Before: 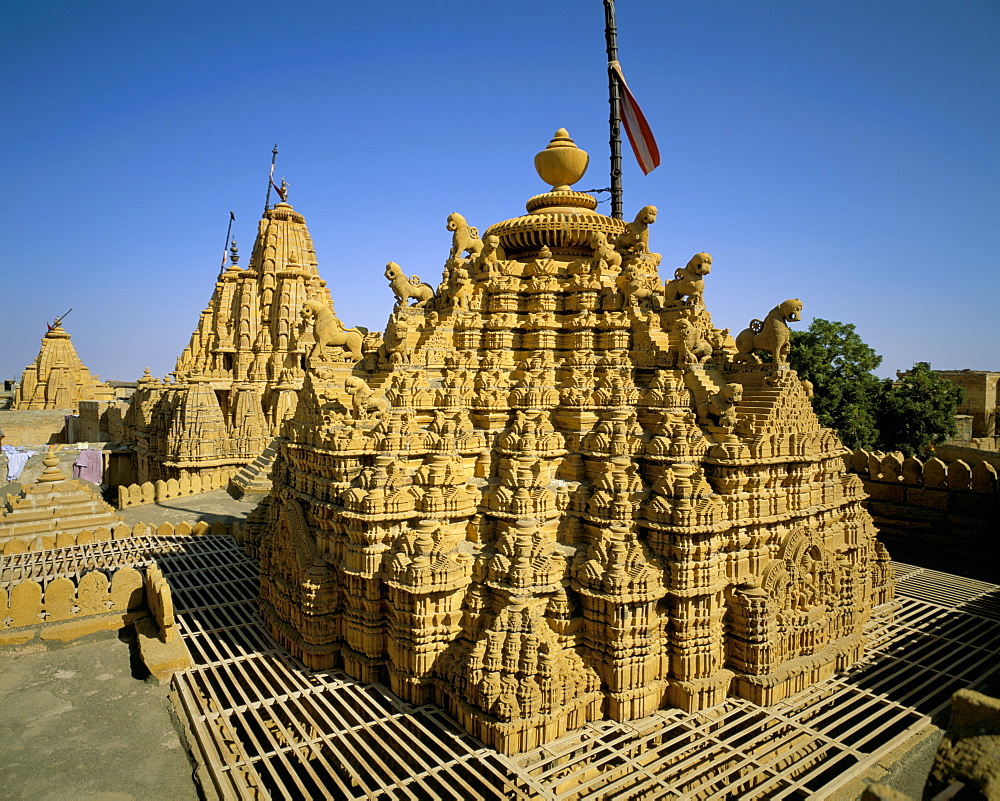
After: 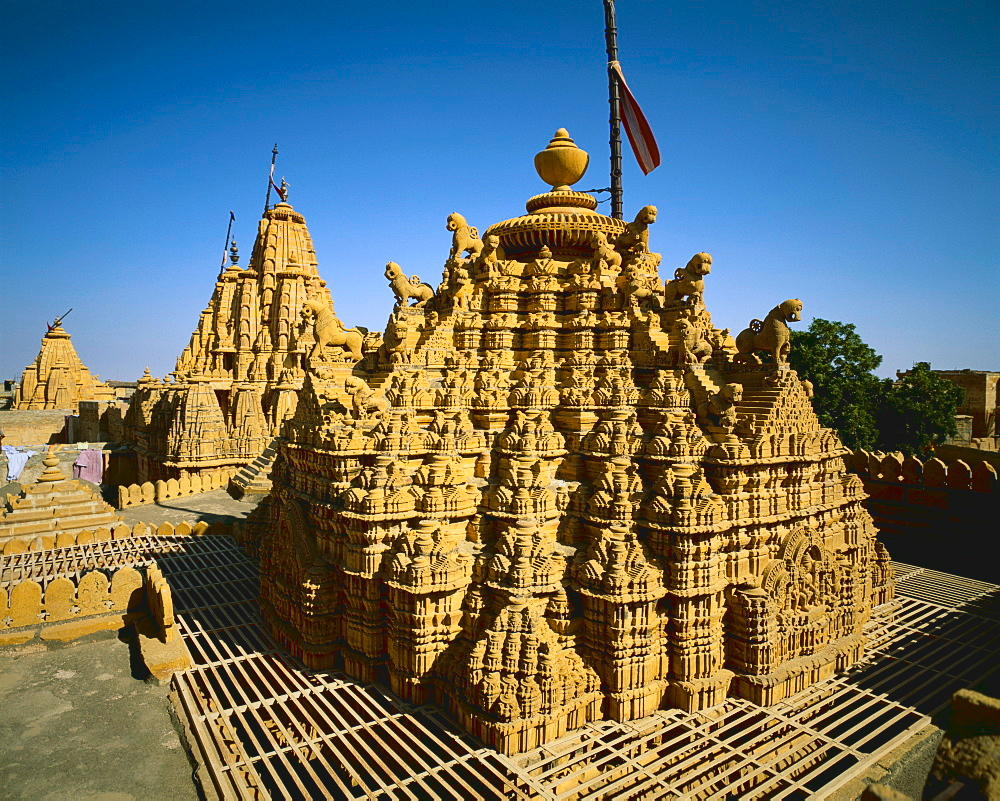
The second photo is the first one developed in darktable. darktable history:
color correction: highlights a* -0.137, highlights b* 0.137
tone equalizer: on, module defaults
tone curve: curves: ch0 [(0, 0.072) (0.249, 0.176) (0.518, 0.489) (0.832, 0.854) (1, 0.948)], color space Lab, linked channels, preserve colors none
